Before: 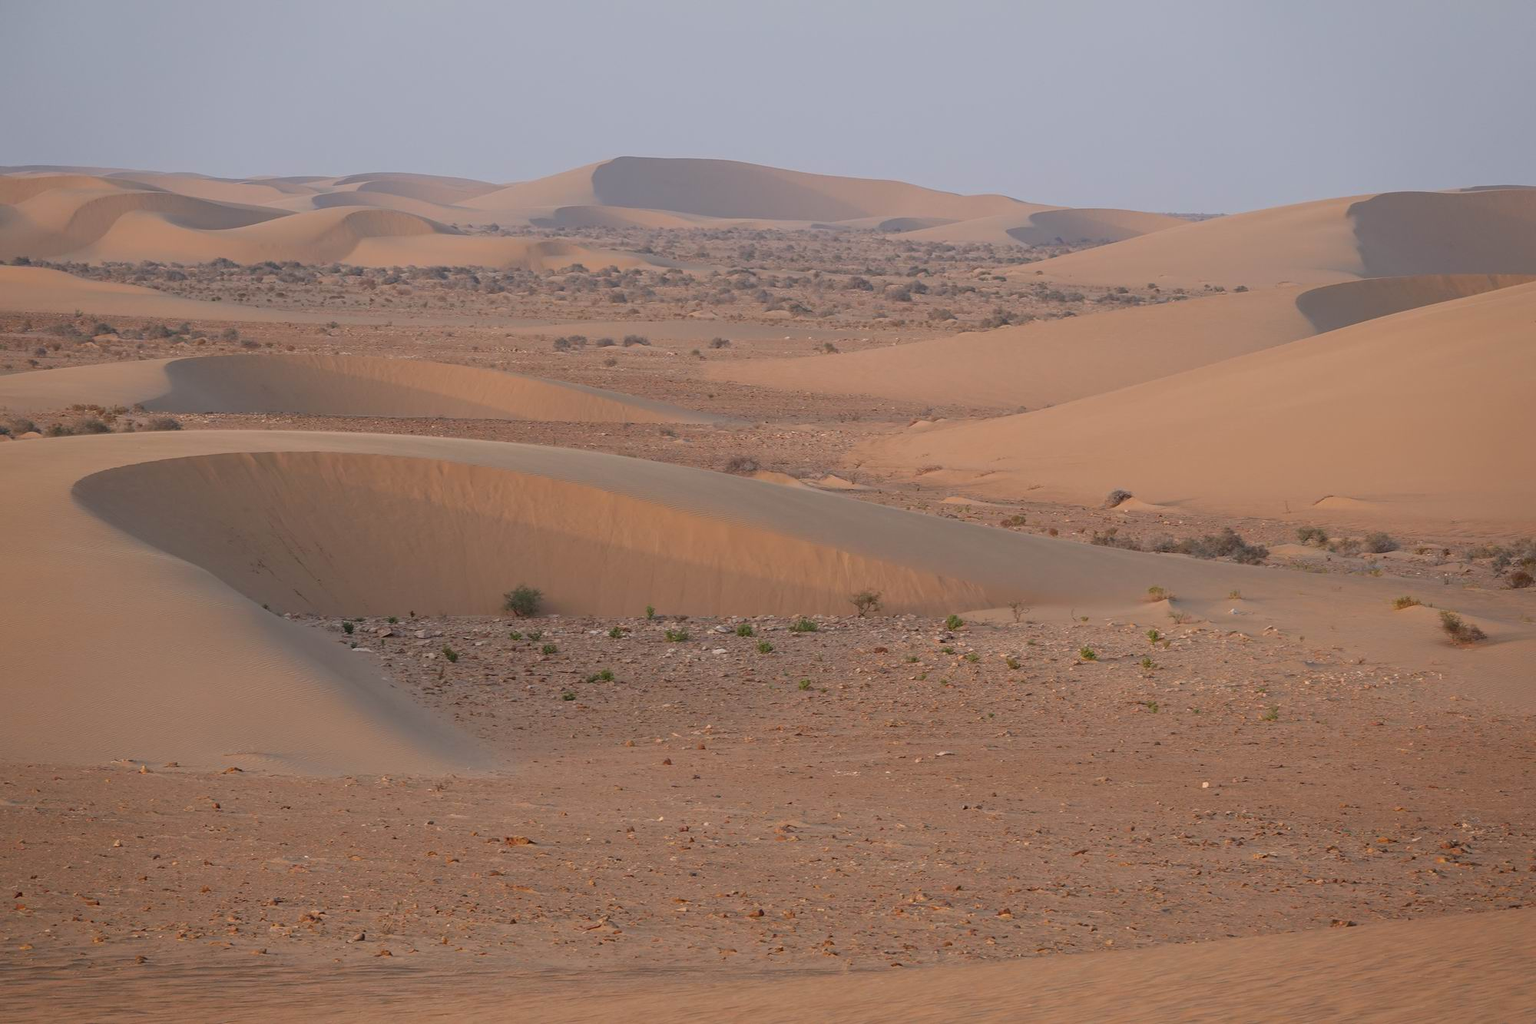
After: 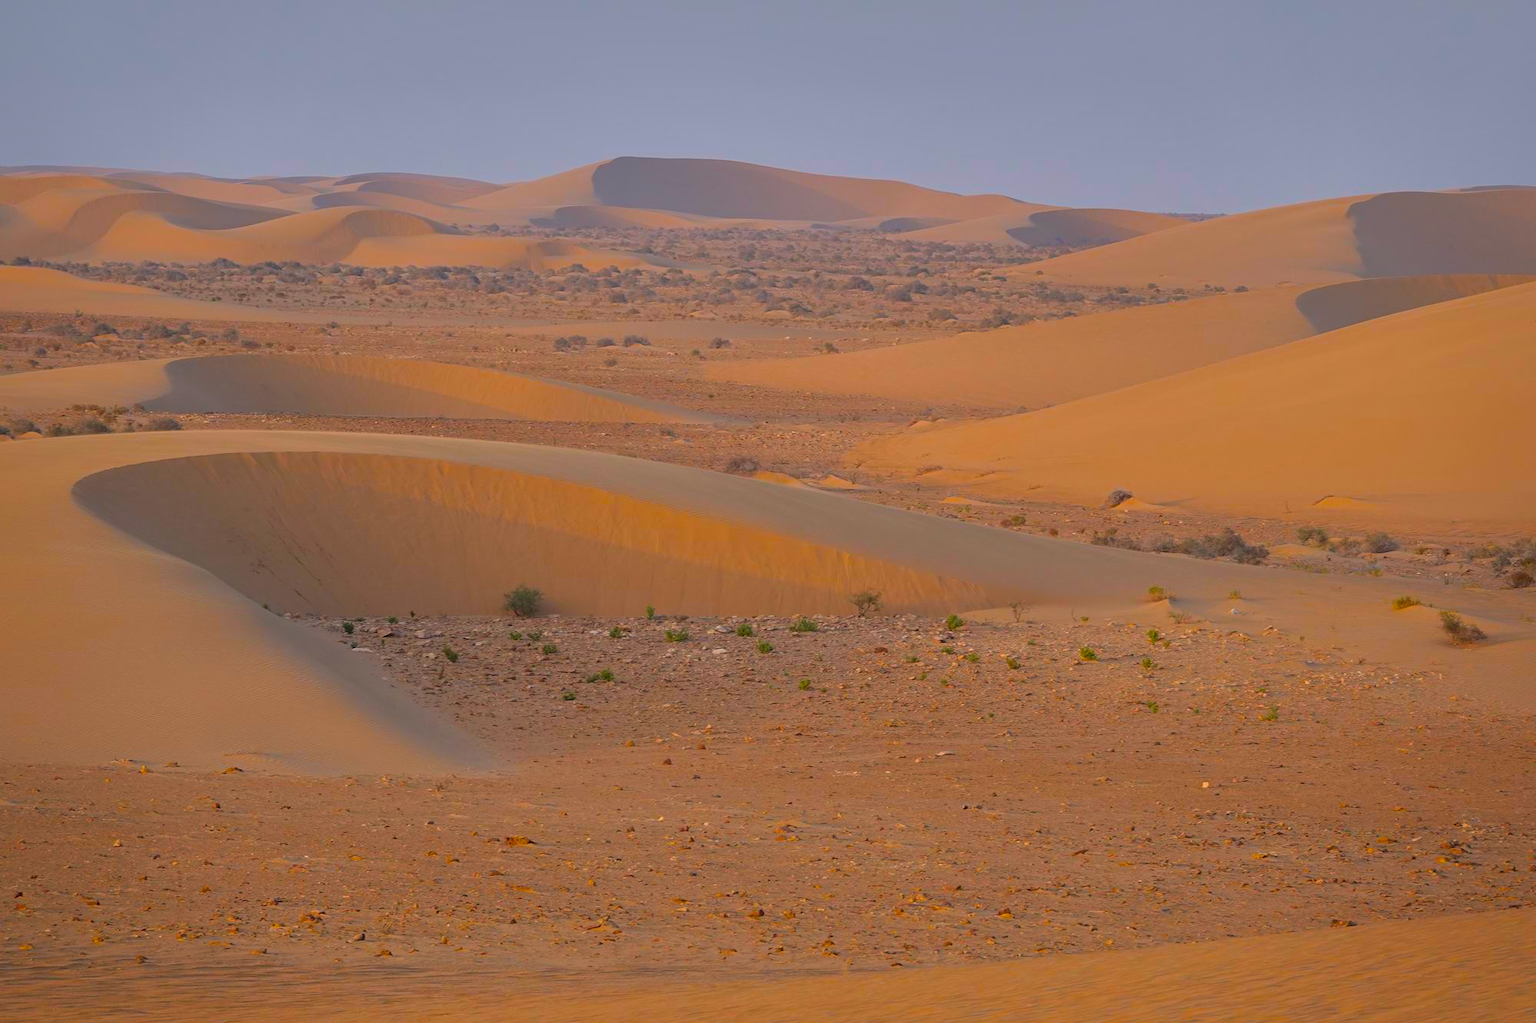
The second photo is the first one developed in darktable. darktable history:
contrast equalizer: octaves 7, y [[0.535, 0.543, 0.548, 0.548, 0.542, 0.532], [0.5 ×6], [0.5 ×6], [0 ×6], [0 ×6]], mix -0.302
color balance rgb: power › hue 71.45°, perceptual saturation grading › global saturation 60.111%, perceptual saturation grading › highlights 20.679%, perceptual saturation grading › shadows -49.737%, global vibrance 24.843%
shadows and highlights: shadows -19.65, highlights -73.06
